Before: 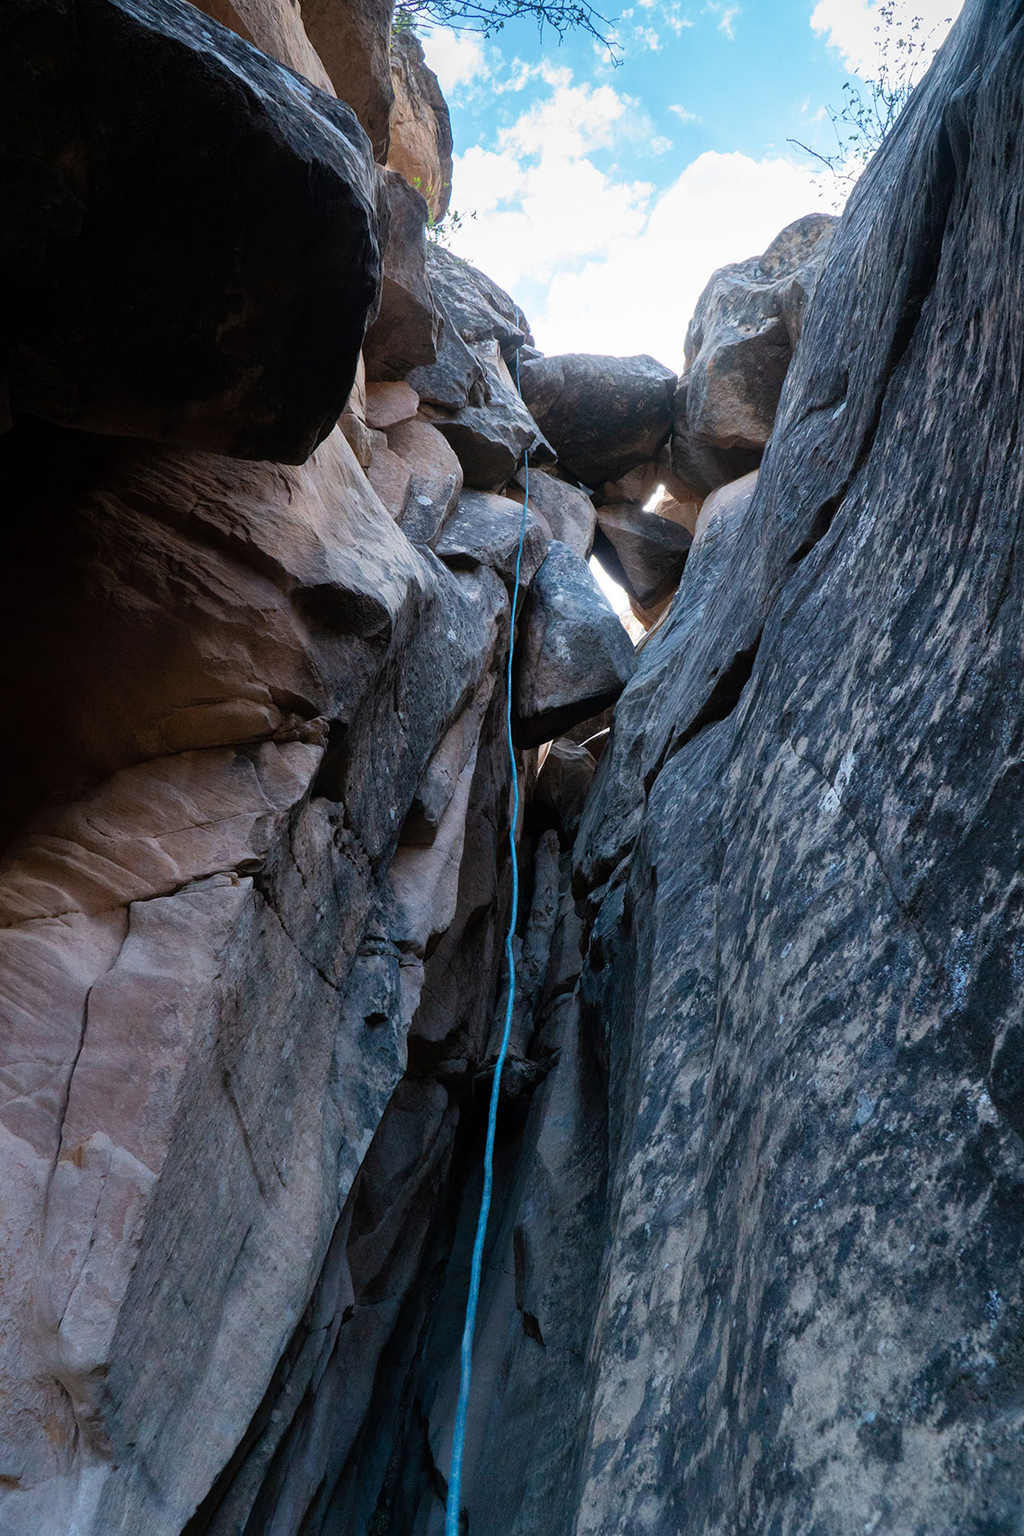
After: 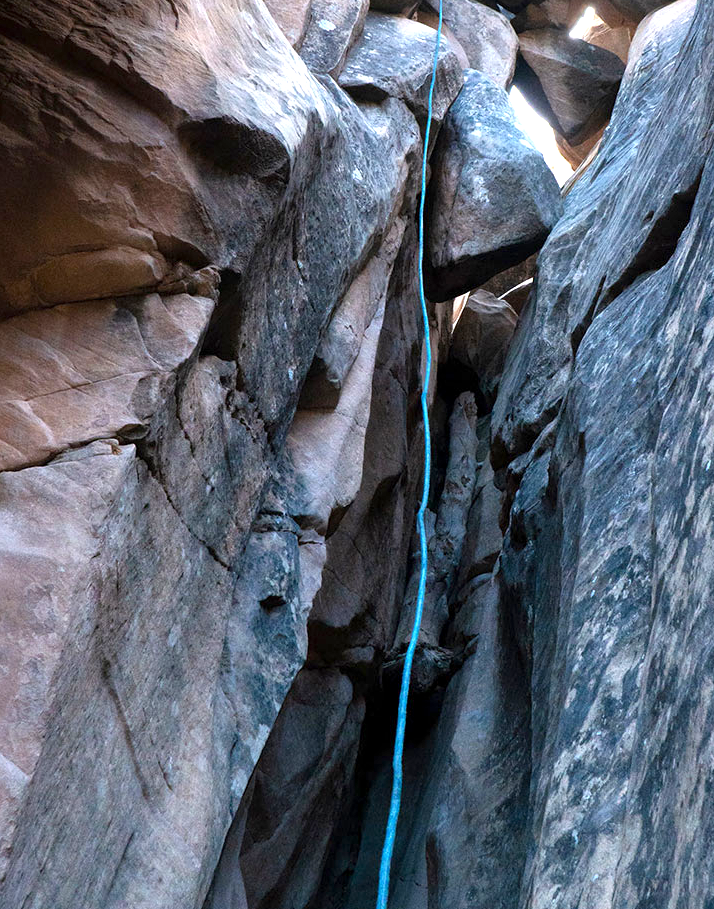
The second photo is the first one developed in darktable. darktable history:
exposure: black level correction 0.001, exposure 1.131 EV, compensate highlight preservation false
crop: left 12.852%, top 31.168%, right 24.483%, bottom 15.646%
